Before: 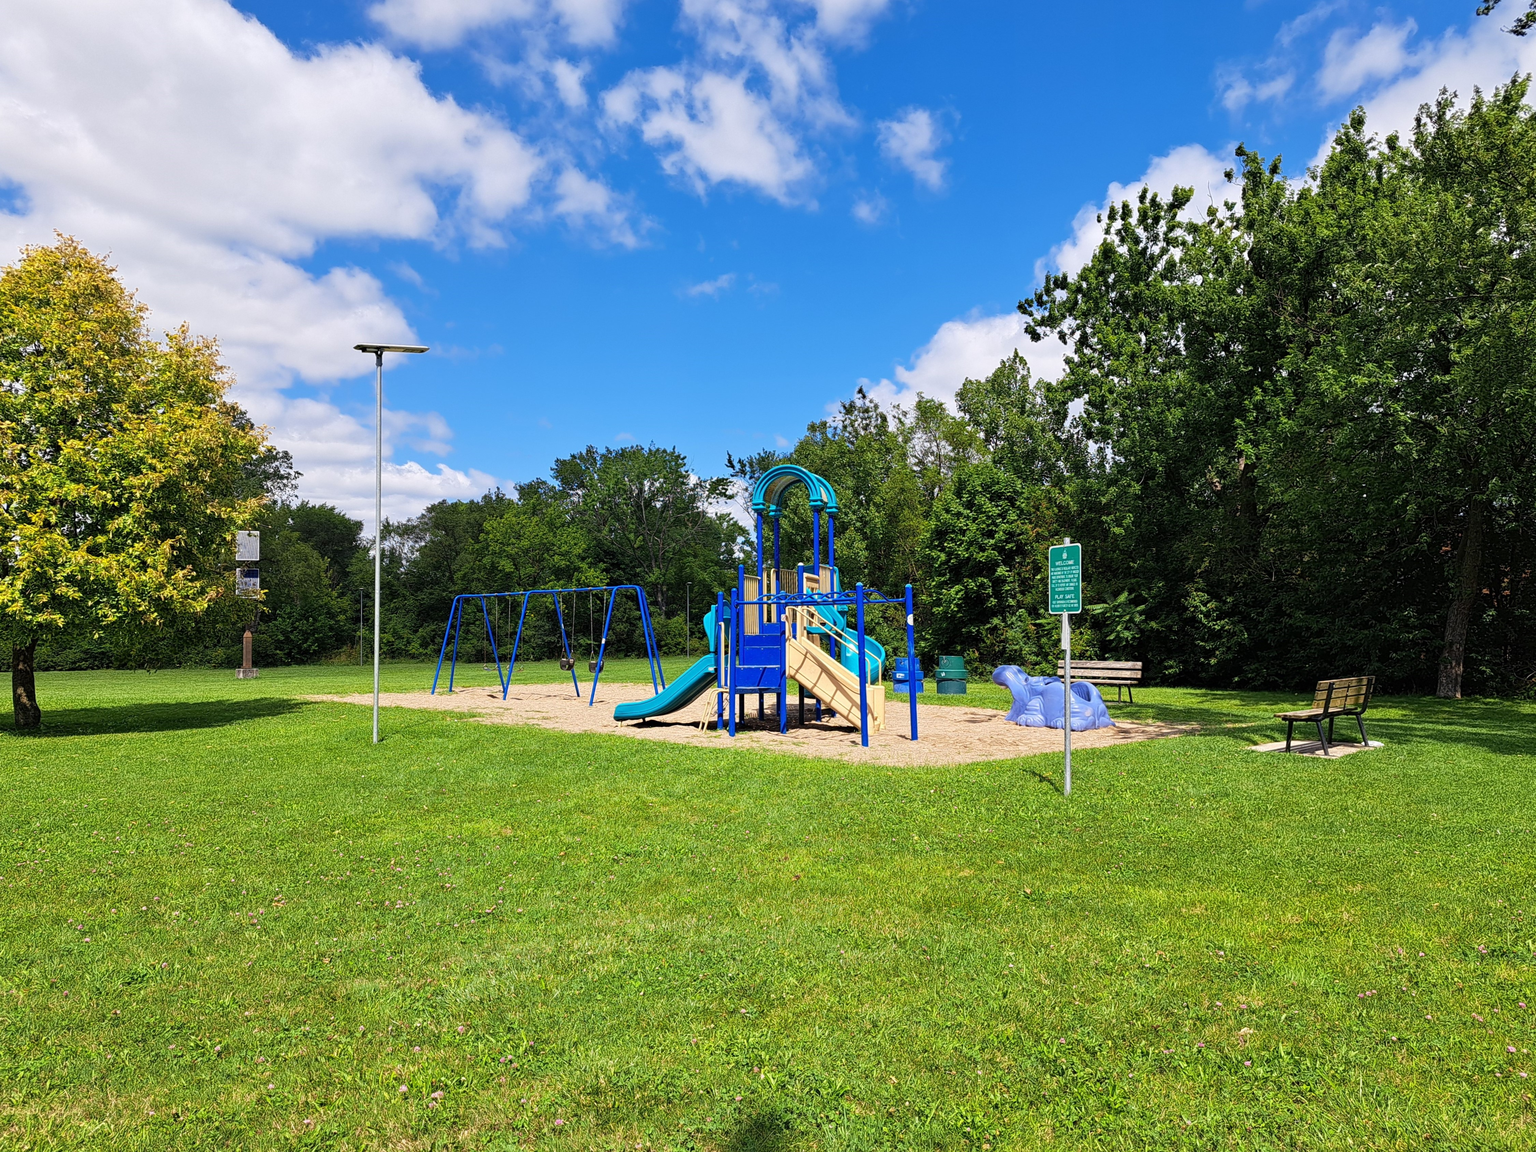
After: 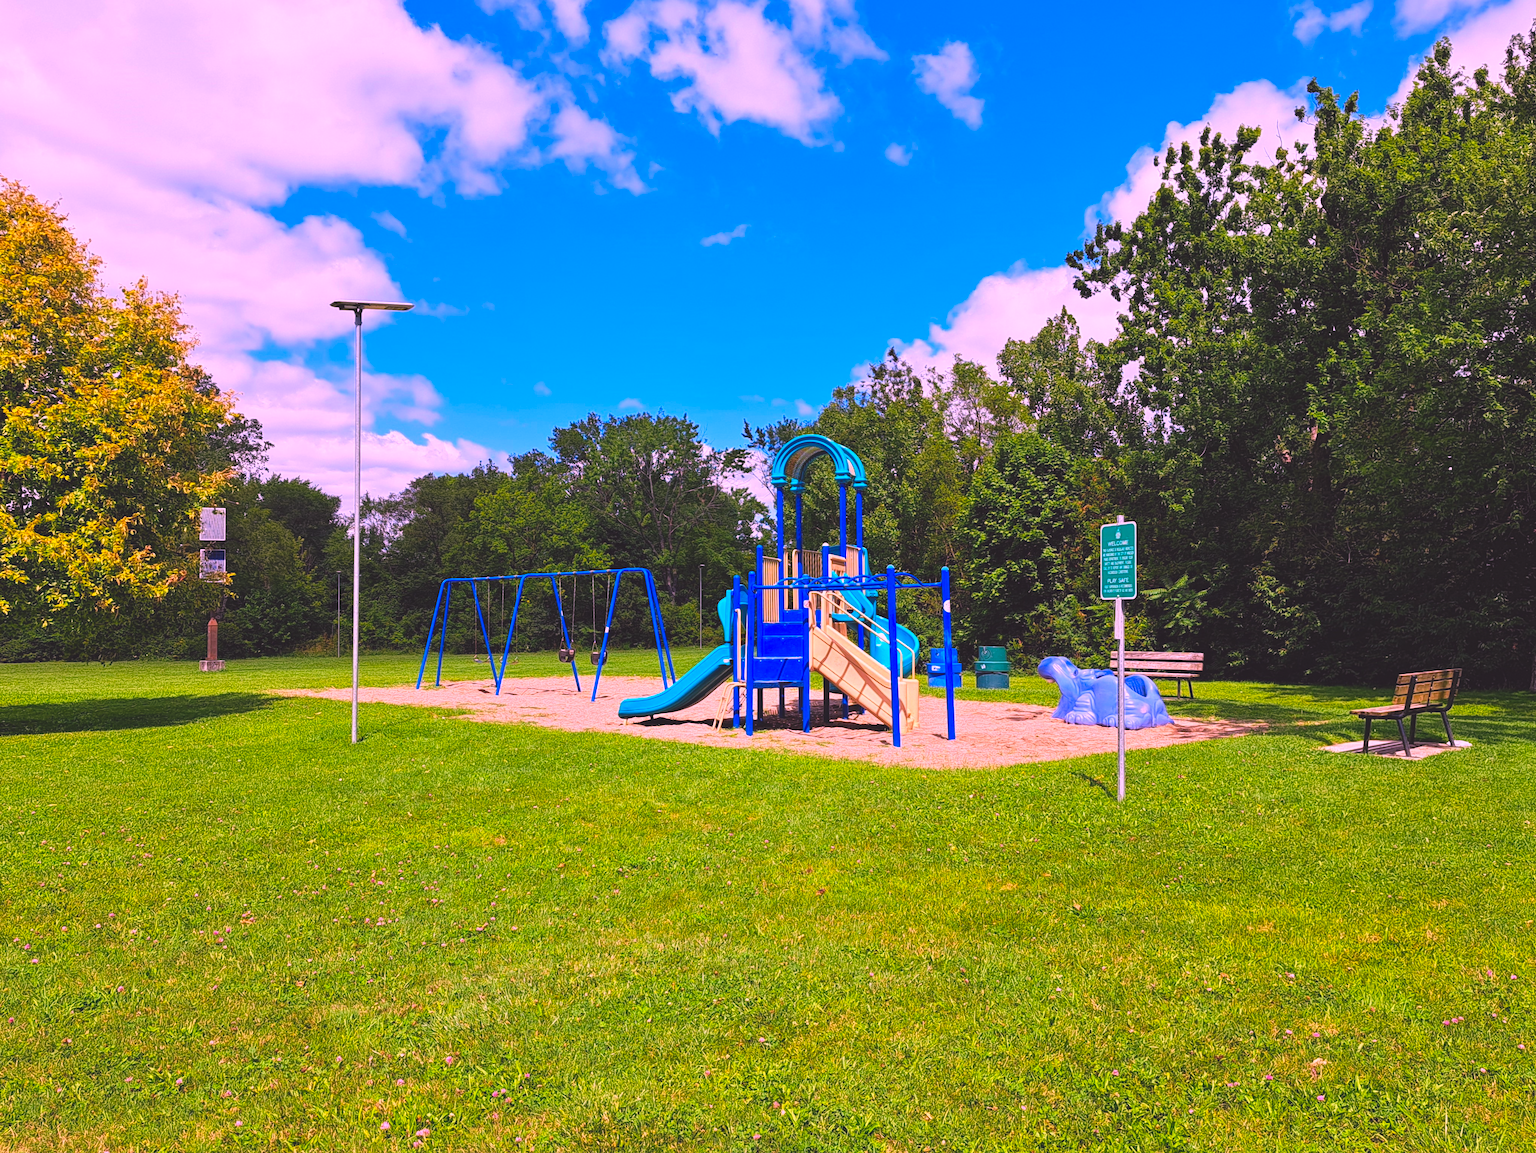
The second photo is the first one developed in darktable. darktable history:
color correction: highlights a* 18.91, highlights b* -11.76, saturation 1.67
crop: left 3.651%, top 6.35%, right 6.093%, bottom 3.286%
exposure: black level correction -0.015, compensate exposure bias true, compensate highlight preservation false
tone equalizer: -8 EV -0.551 EV
